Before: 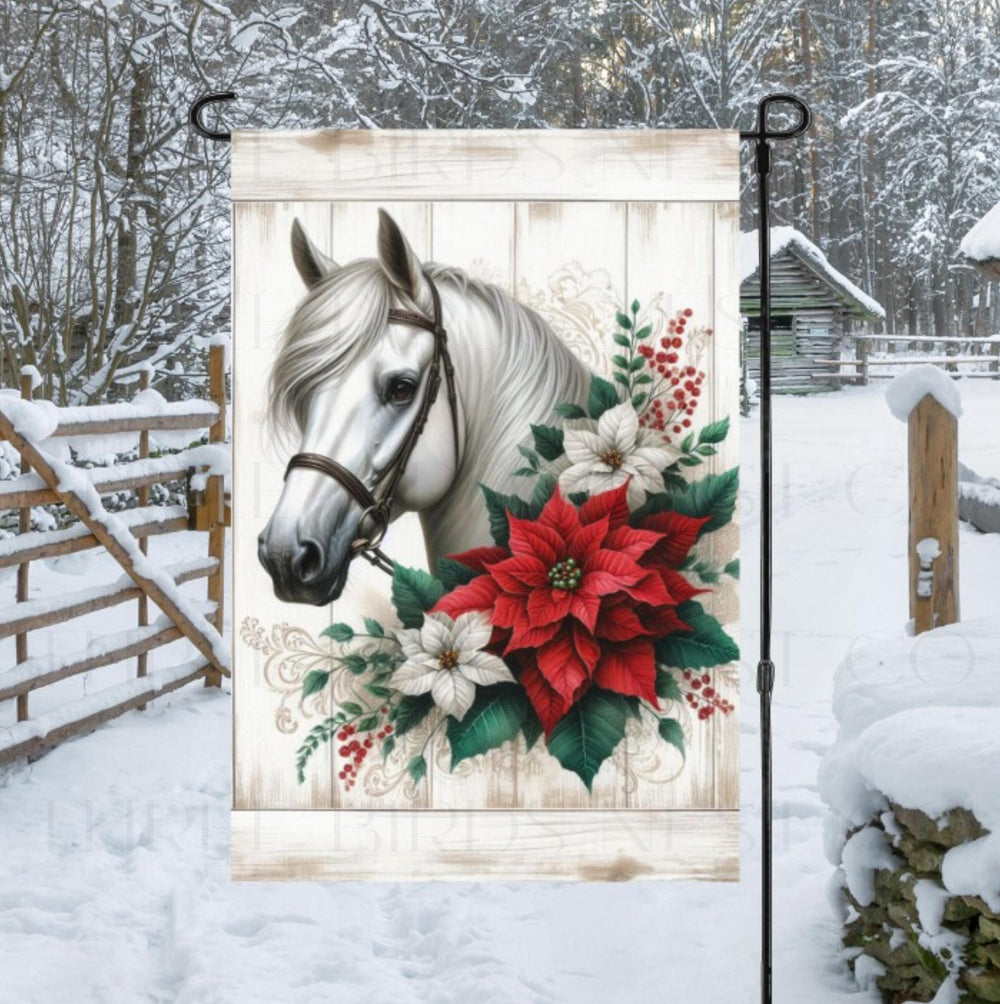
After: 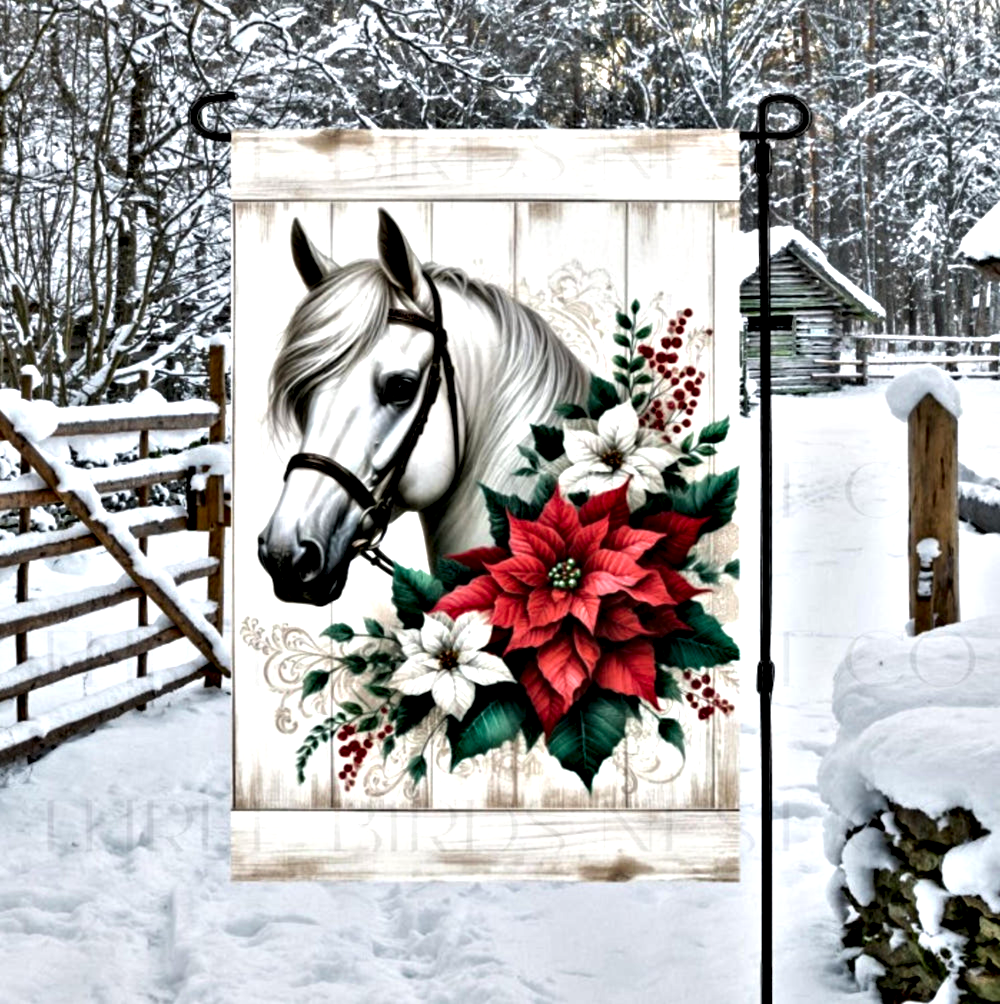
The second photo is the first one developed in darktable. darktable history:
contrast equalizer: octaves 7, y [[0.48, 0.654, 0.731, 0.706, 0.772, 0.382], [0.55 ×6], [0 ×6], [0 ×6], [0 ×6]]
